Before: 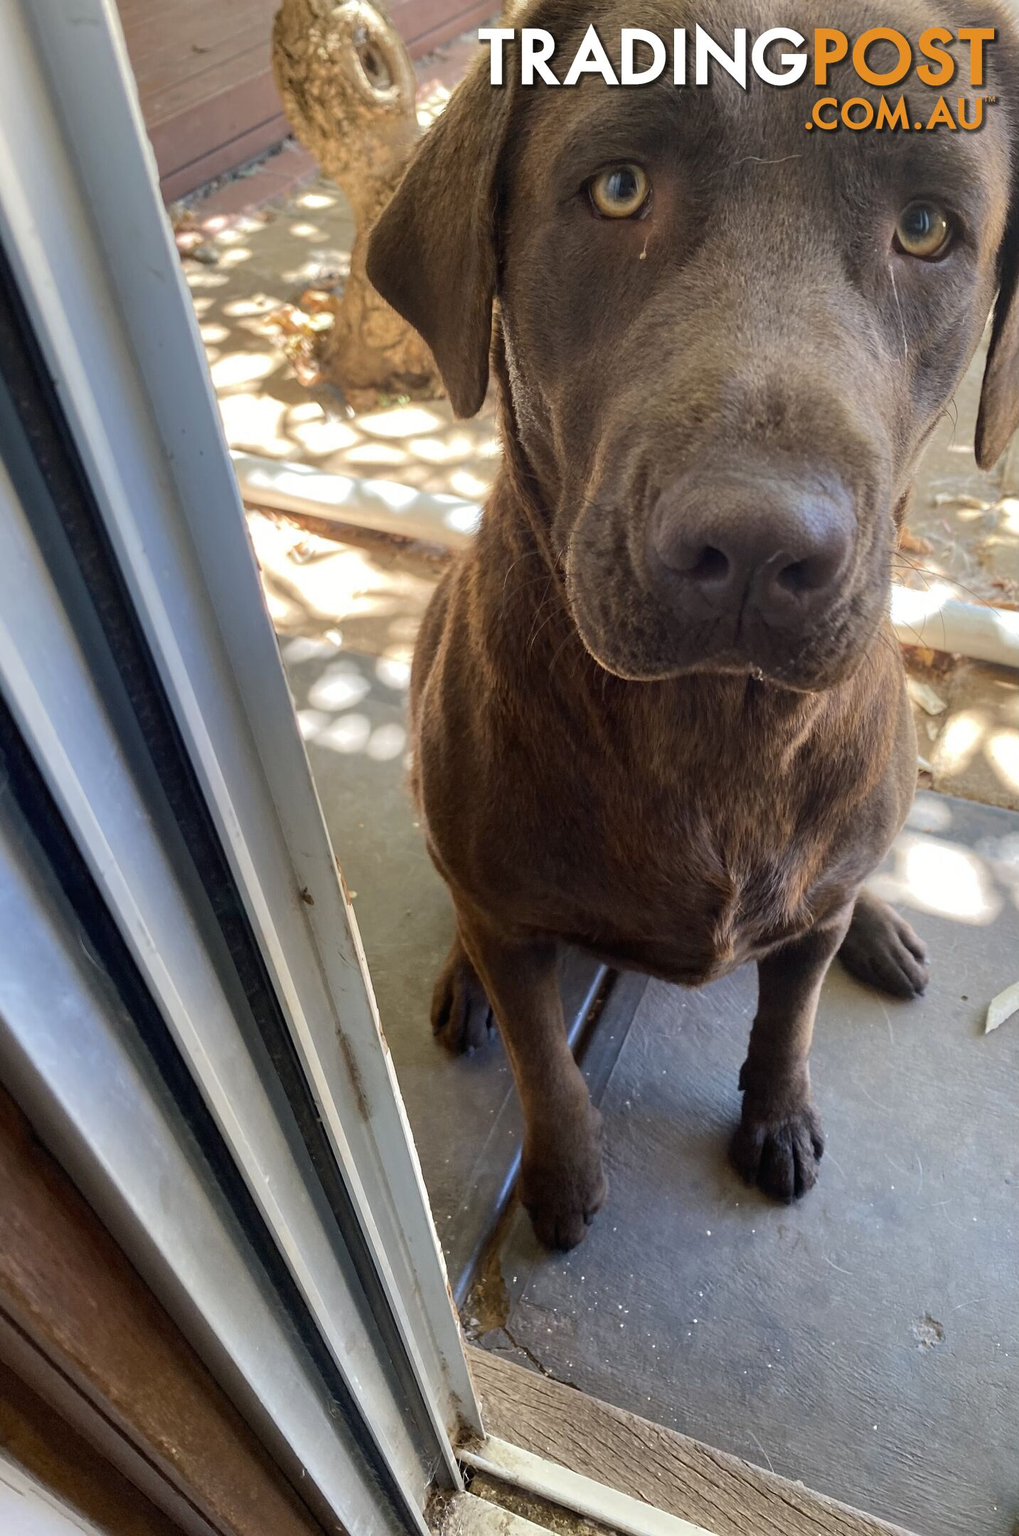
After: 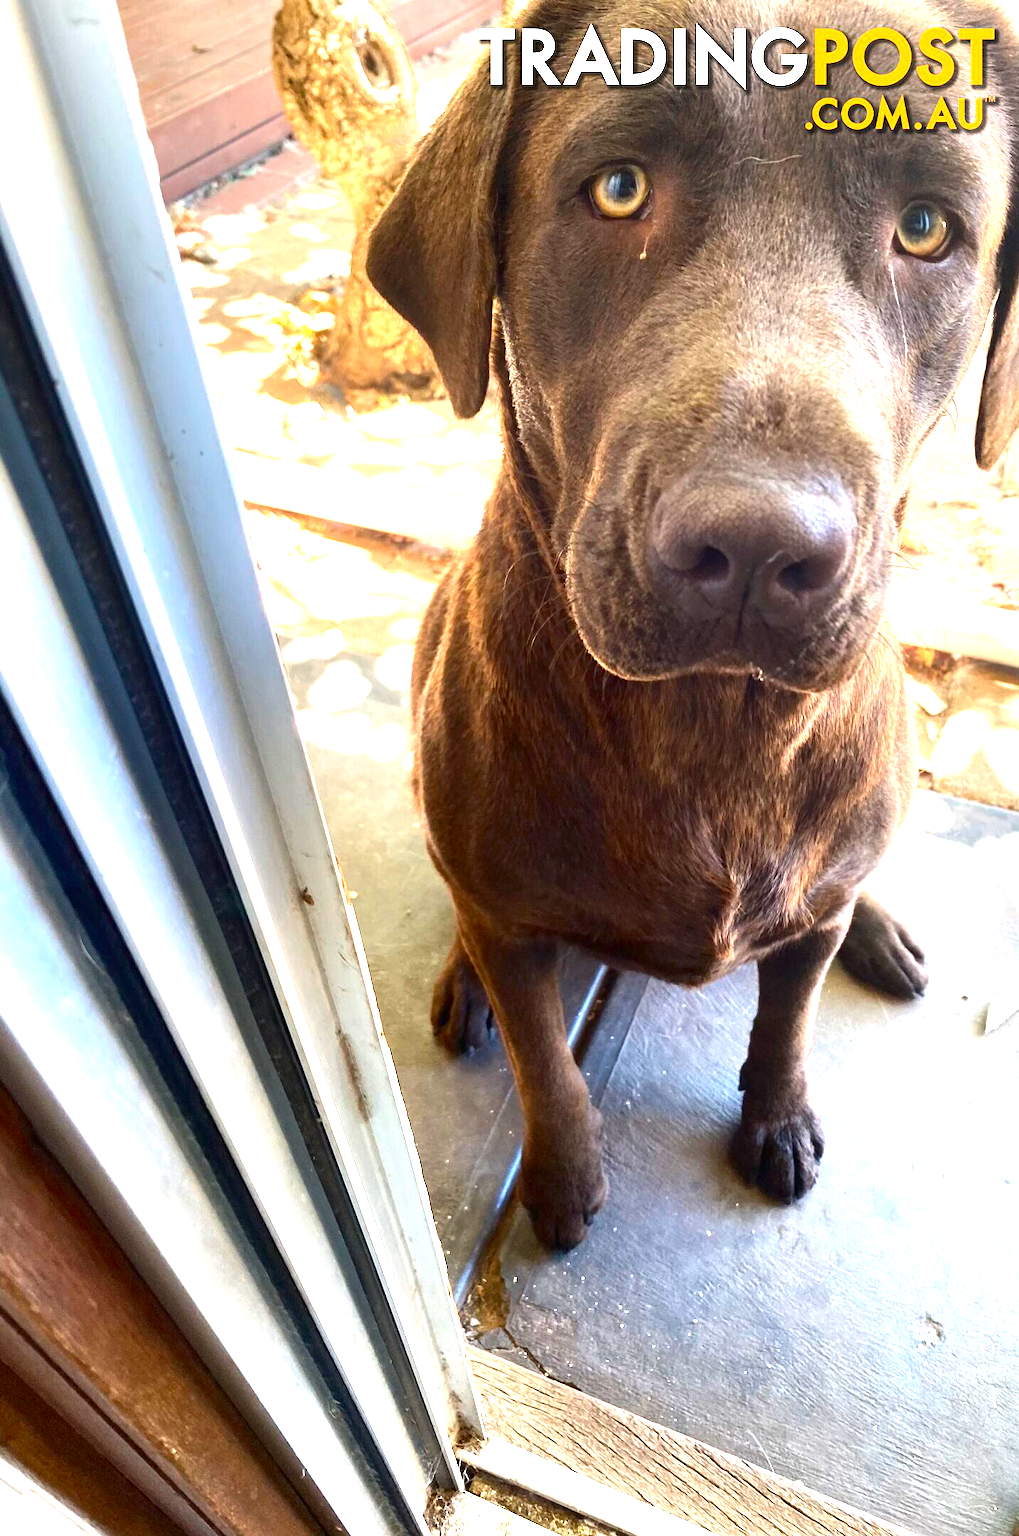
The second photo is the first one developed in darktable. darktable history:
exposure: black level correction 0, exposure 1.688 EV, compensate highlight preservation false
contrast brightness saturation: contrast 0.066, brightness -0.15, saturation 0.114
